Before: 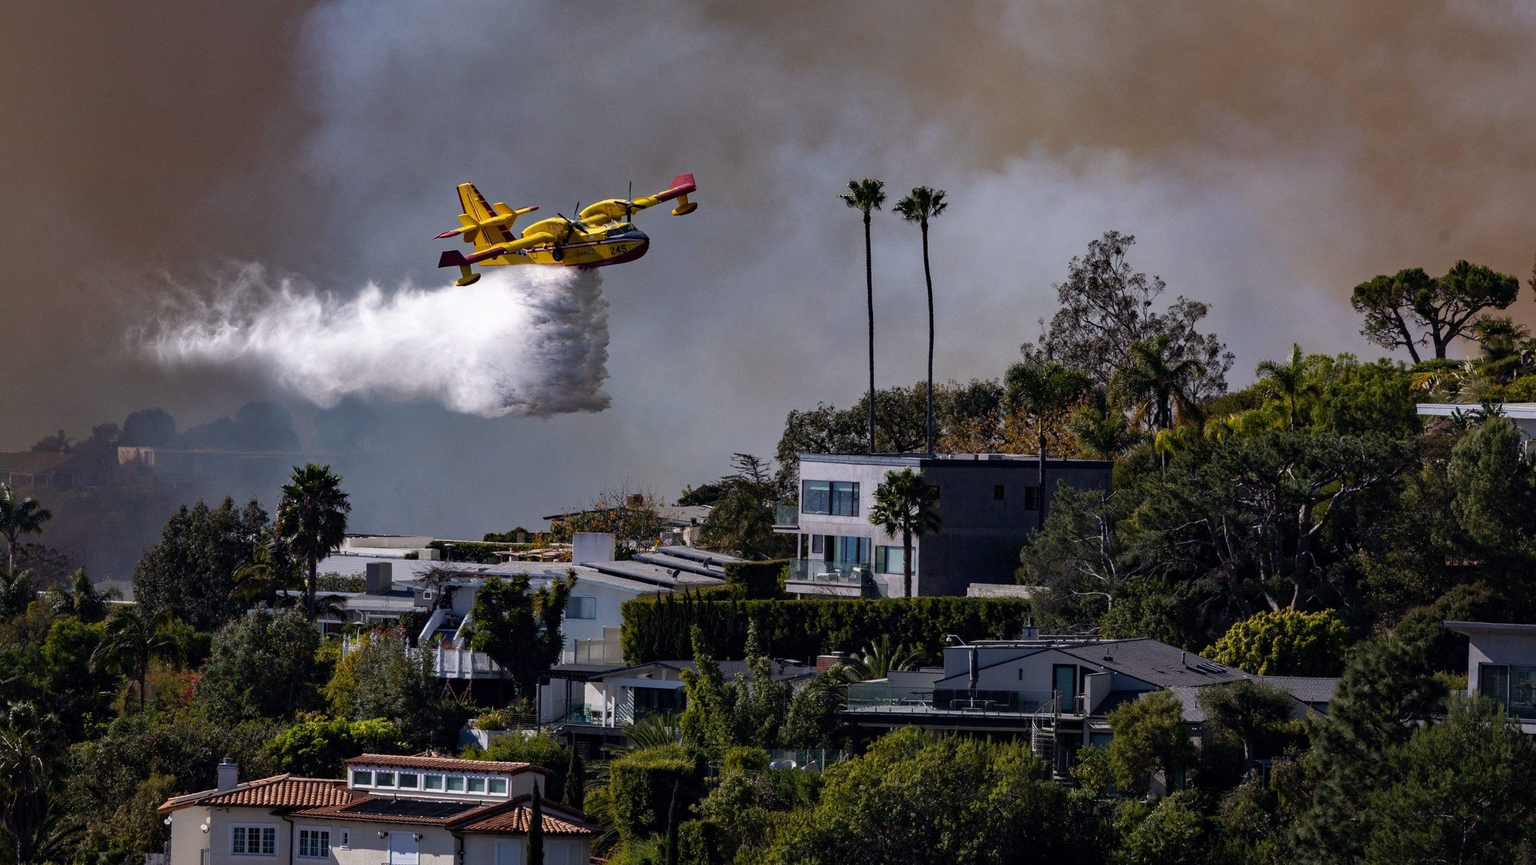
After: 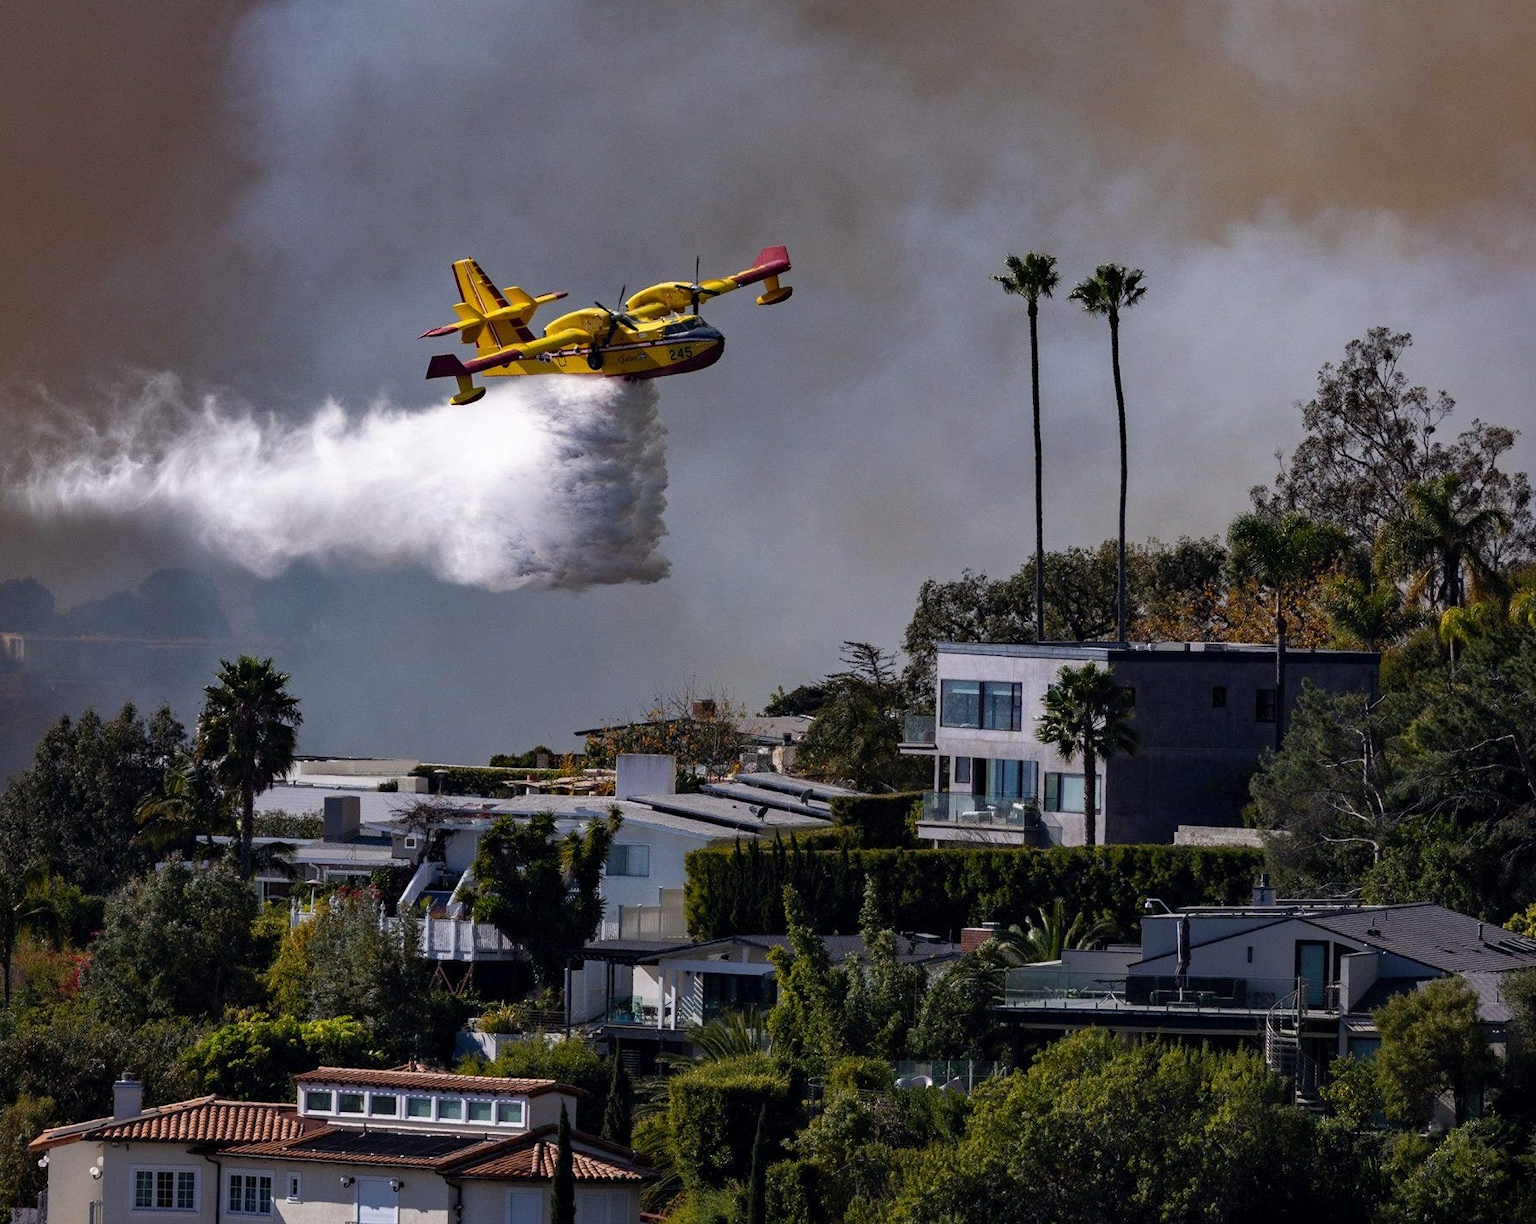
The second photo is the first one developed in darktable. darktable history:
crop and rotate: left 8.961%, right 20.368%
